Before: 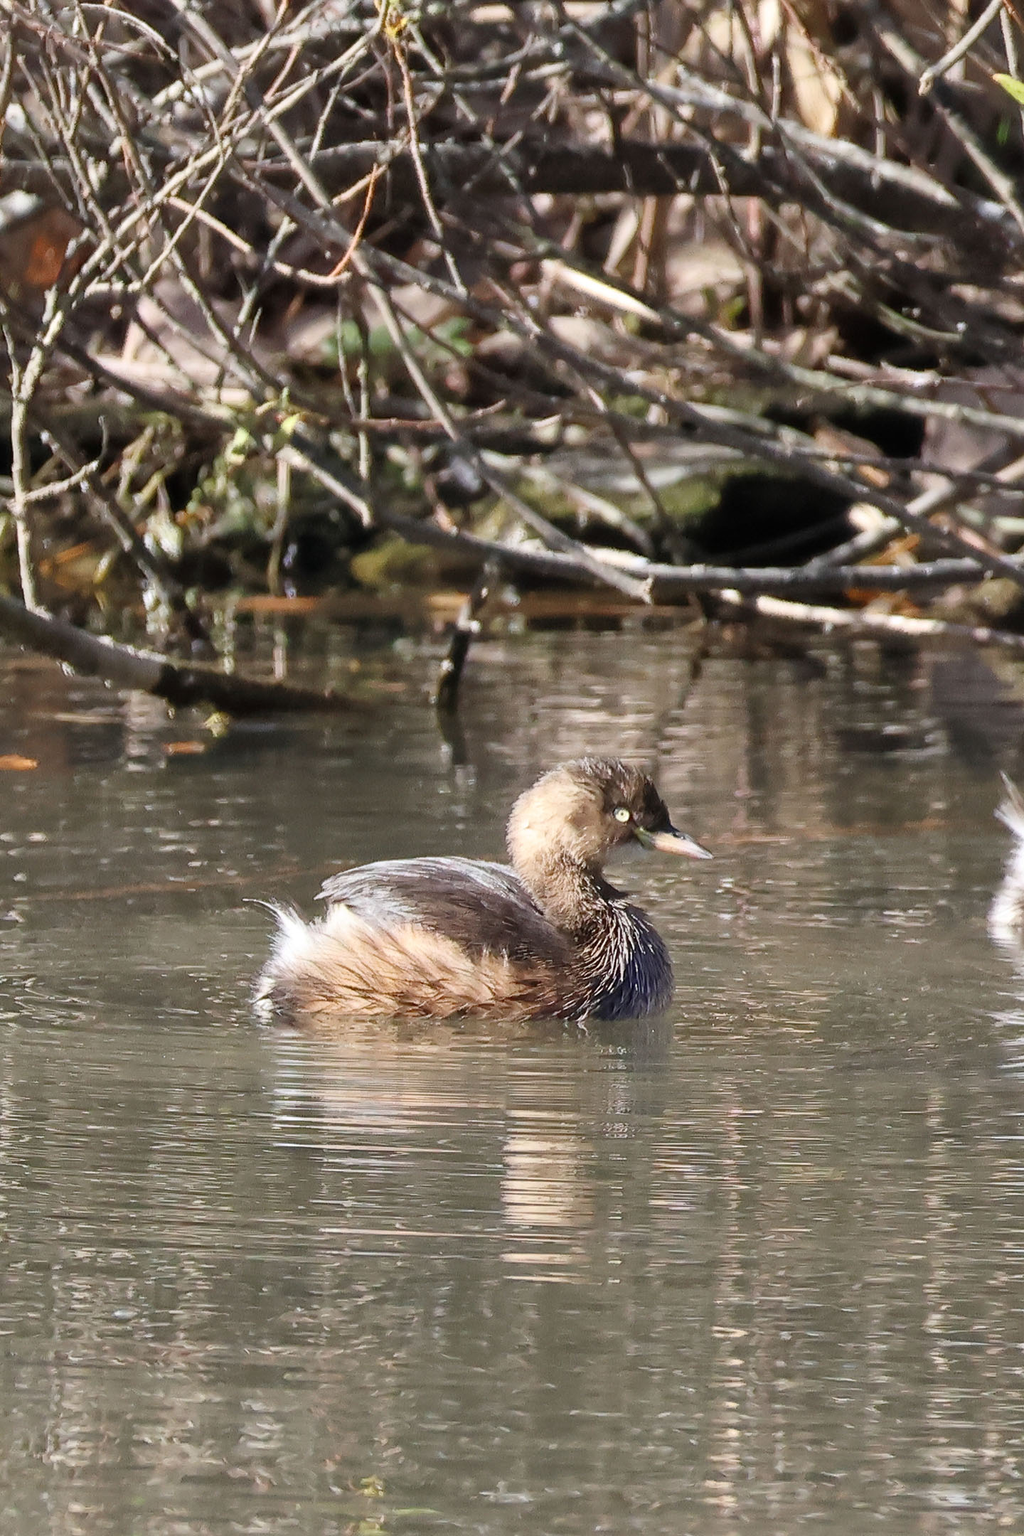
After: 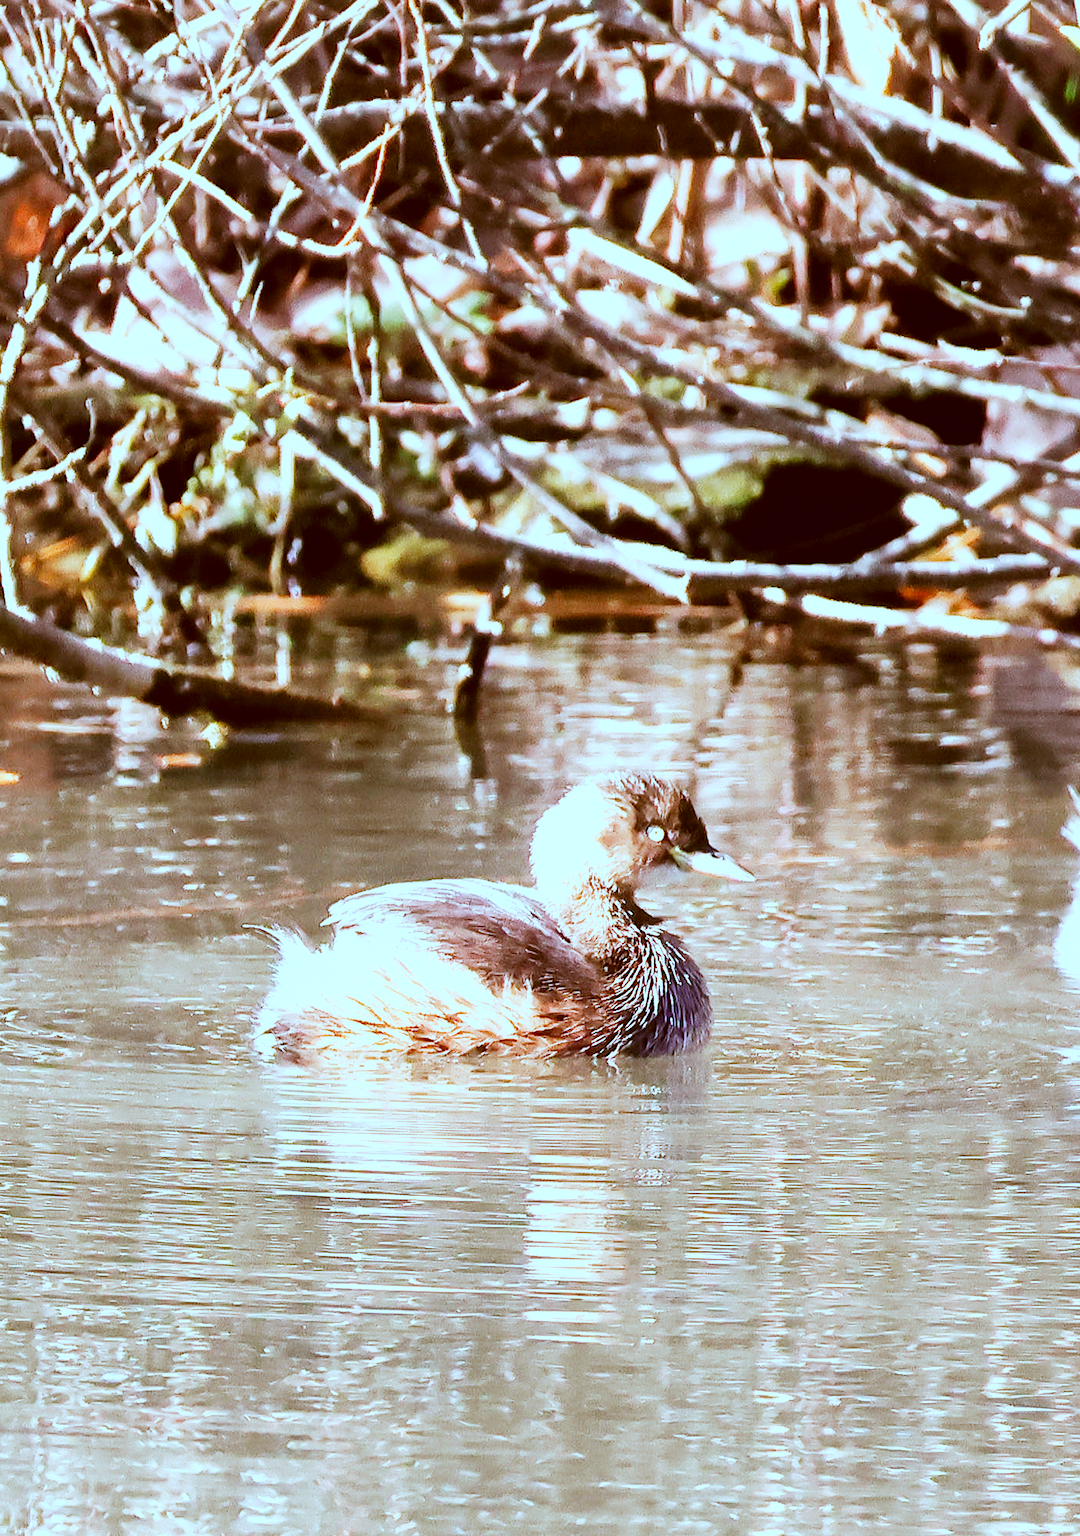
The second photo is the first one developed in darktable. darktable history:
color correction: highlights a* -14.62, highlights b* -16.22, shadows a* 10.12, shadows b* 29.4
crop: left 1.964%, top 3.251%, right 1.122%, bottom 4.933%
base curve: curves: ch0 [(0, 0) (0.007, 0.004) (0.027, 0.03) (0.046, 0.07) (0.207, 0.54) (0.442, 0.872) (0.673, 0.972) (1, 1)], preserve colors none
white balance: red 1.066, blue 1.119
